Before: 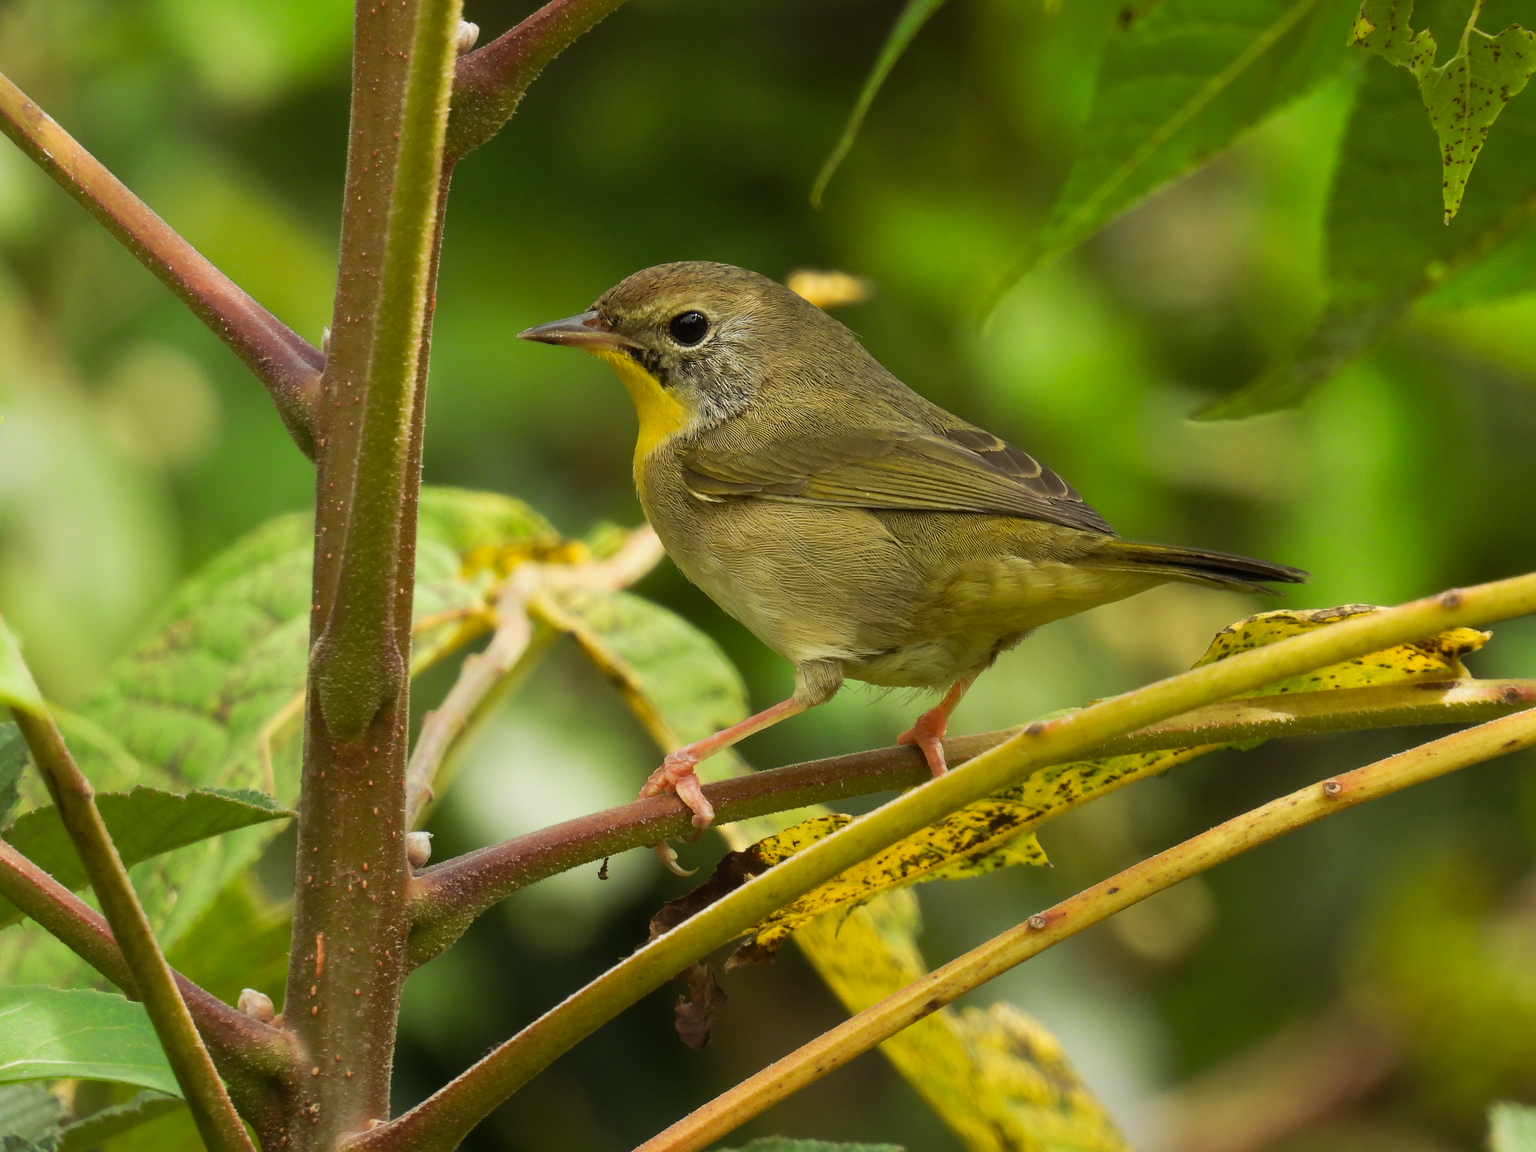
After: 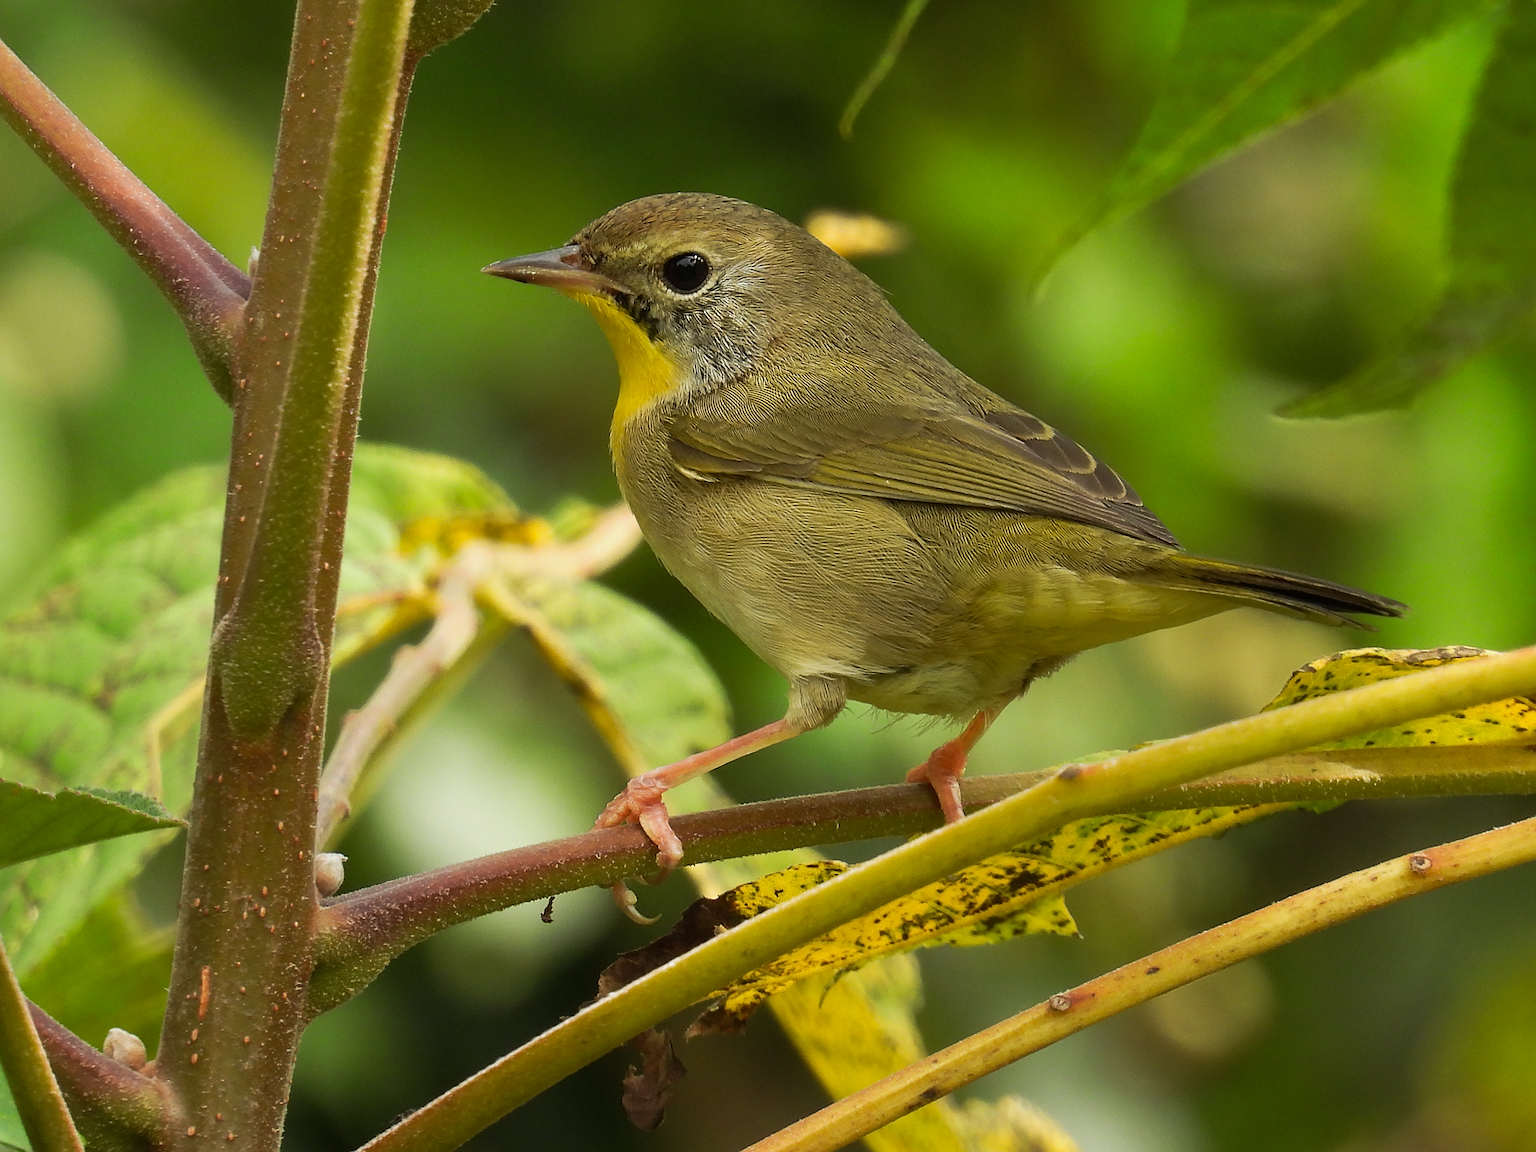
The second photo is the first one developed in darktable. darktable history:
sharpen: on, module defaults
crop and rotate: angle -3.27°, left 5.211%, top 5.211%, right 4.607%, bottom 4.607%
